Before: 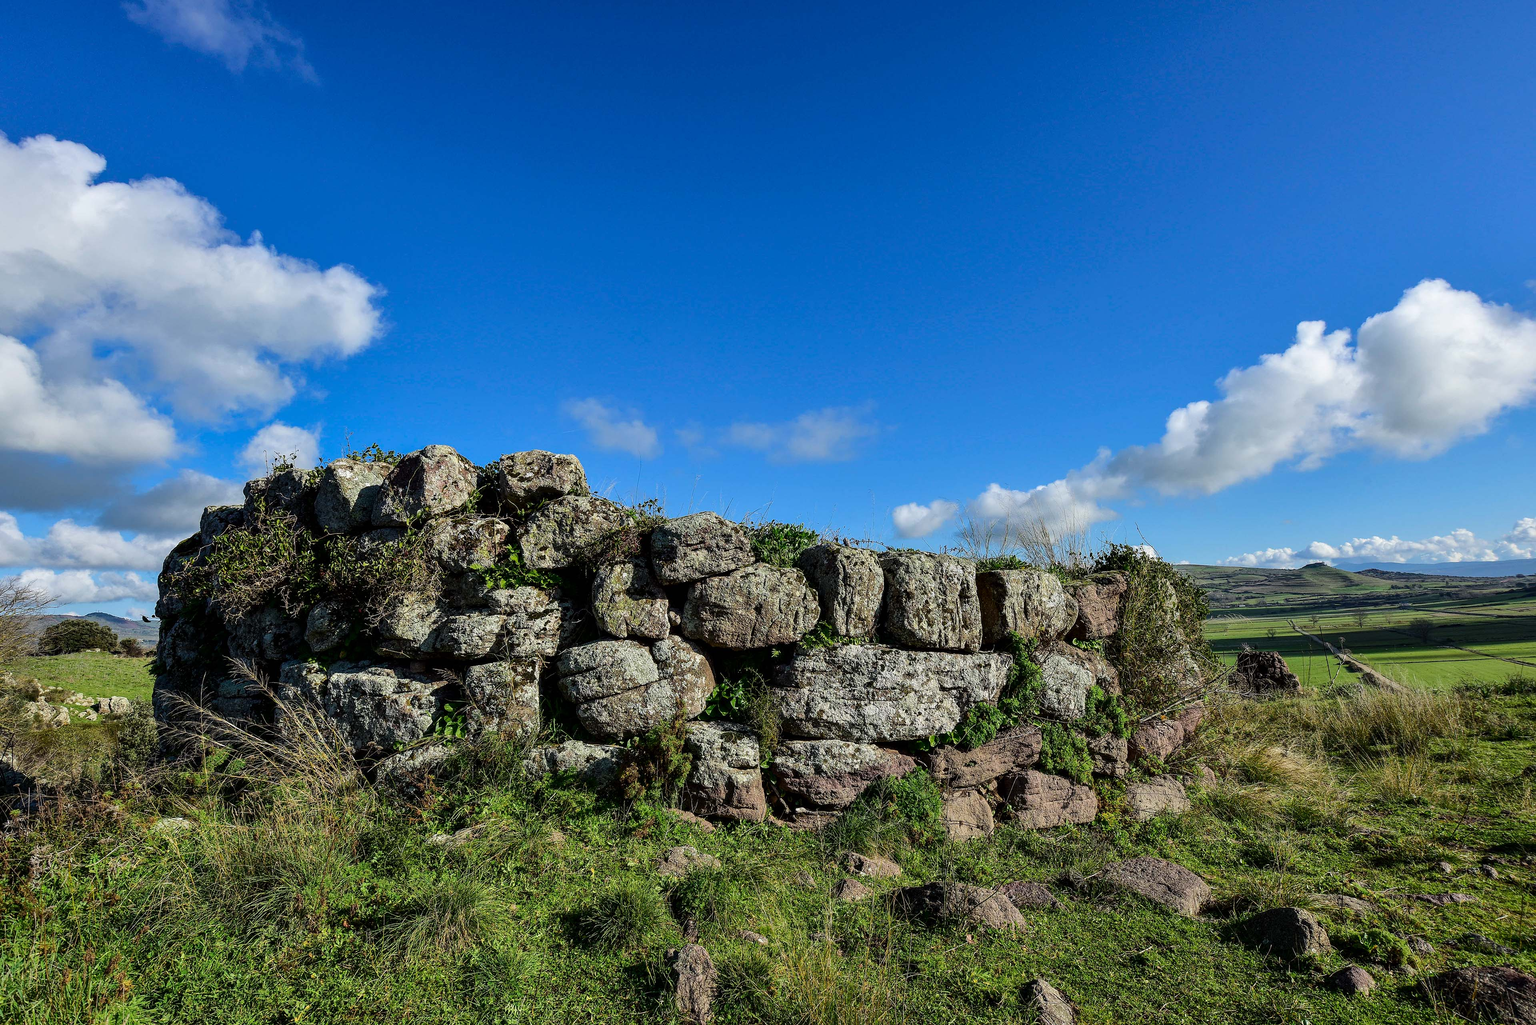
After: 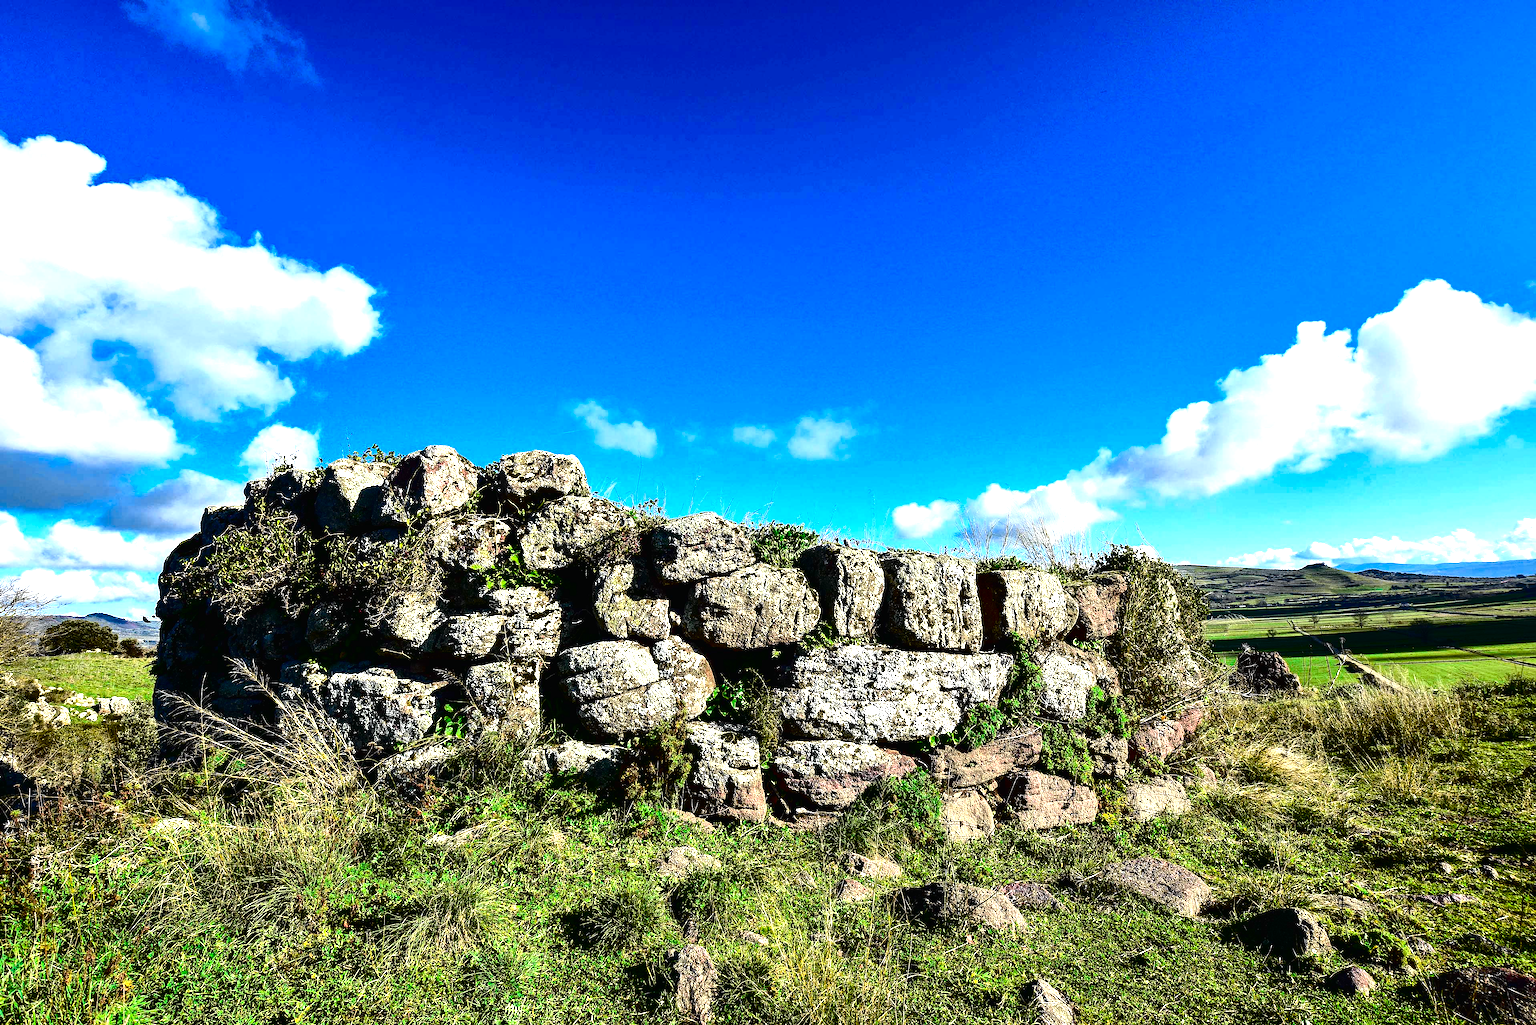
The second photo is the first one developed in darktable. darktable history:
base curve: curves: ch0 [(0, 0) (0.472, 0.455) (1, 1)], preserve colors none
contrast brightness saturation: brightness -0.52
tone curve: curves: ch0 [(0, 0.009) (0.105, 0.08) (0.195, 0.18) (0.283, 0.316) (0.384, 0.434) (0.485, 0.531) (0.638, 0.69) (0.81, 0.872) (1, 0.977)]; ch1 [(0, 0) (0.161, 0.092) (0.35, 0.33) (0.379, 0.401) (0.456, 0.469) (0.502, 0.5) (0.525, 0.514) (0.586, 0.604) (0.642, 0.645) (0.858, 0.817) (1, 0.942)]; ch2 [(0, 0) (0.371, 0.362) (0.437, 0.437) (0.48, 0.49) (0.53, 0.515) (0.56, 0.571) (0.622, 0.606) (0.881, 0.795) (1, 0.929)], color space Lab, independent channels, preserve colors none
color balance rgb: perceptual saturation grading › global saturation 34.05%, global vibrance 5.56%
exposure: black level correction 0, exposure 1.45 EV, compensate exposure bias true, compensate highlight preservation false
